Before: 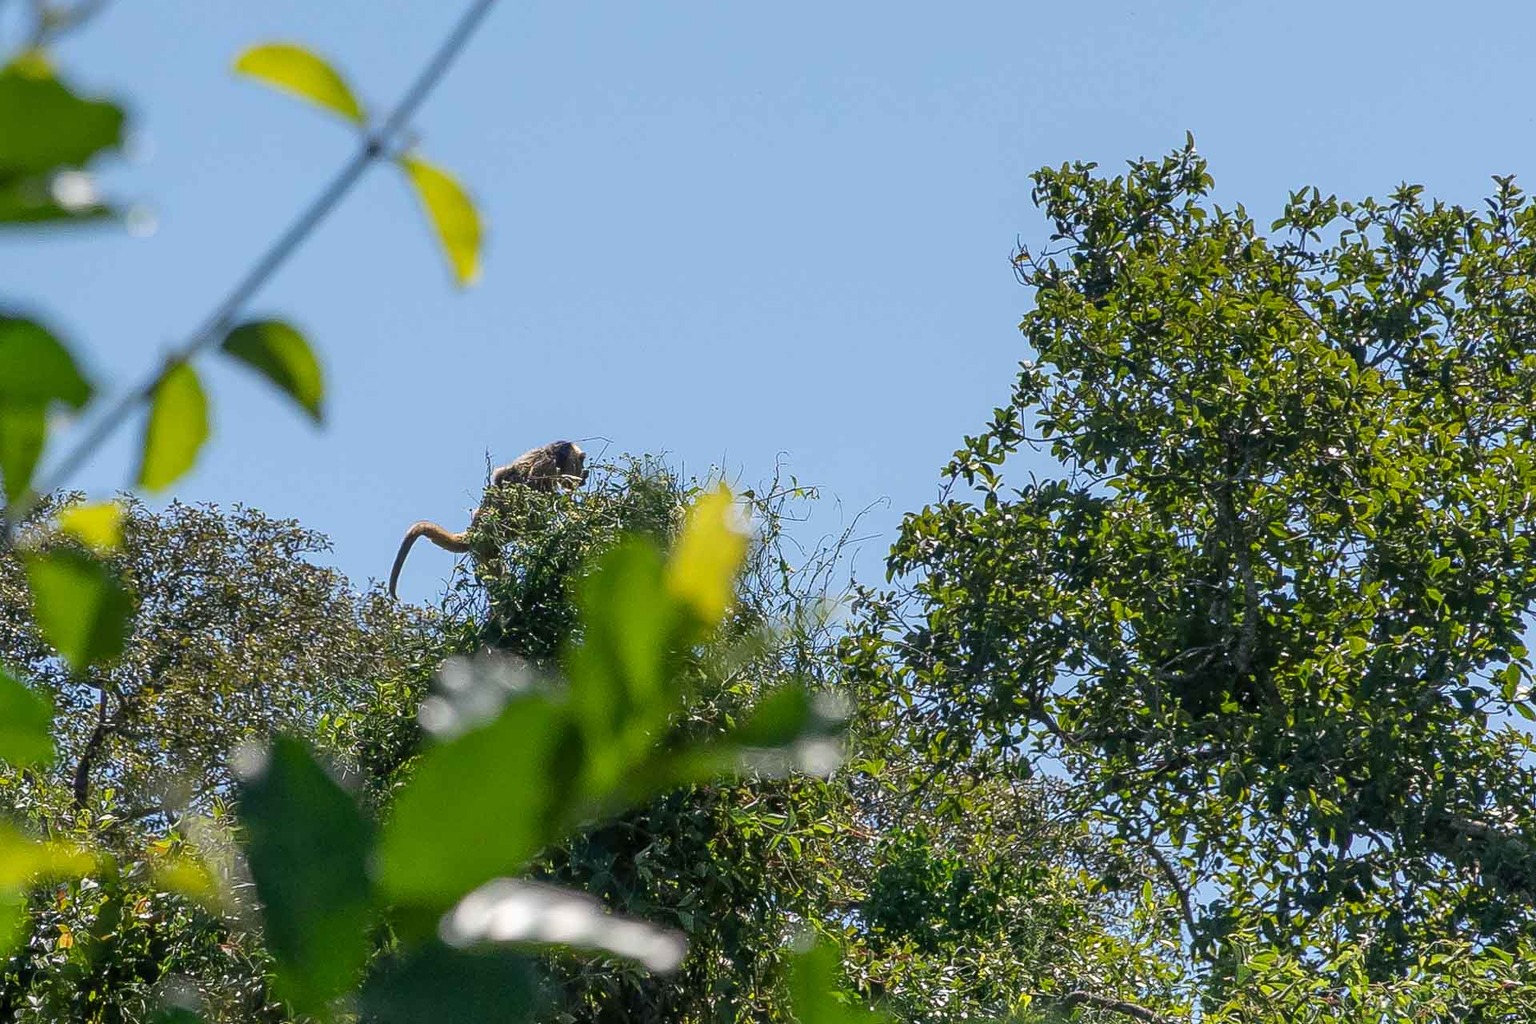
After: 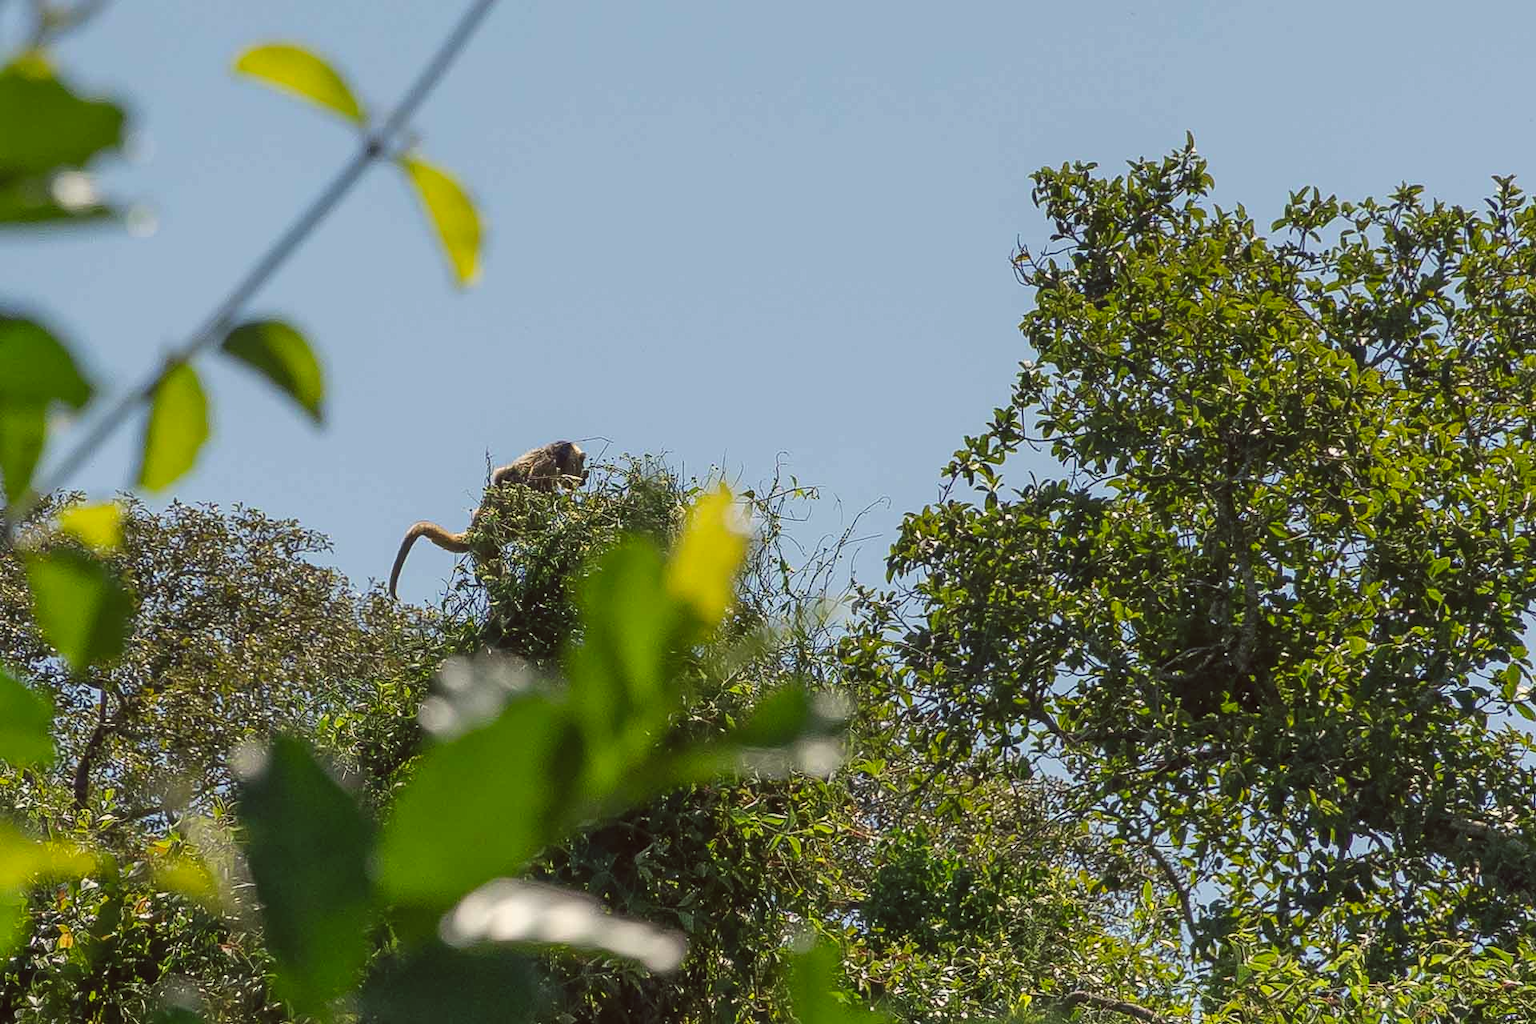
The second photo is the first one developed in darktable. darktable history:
color balance: lift [1.005, 1.002, 0.998, 0.998], gamma [1, 1.021, 1.02, 0.979], gain [0.923, 1.066, 1.056, 0.934]
